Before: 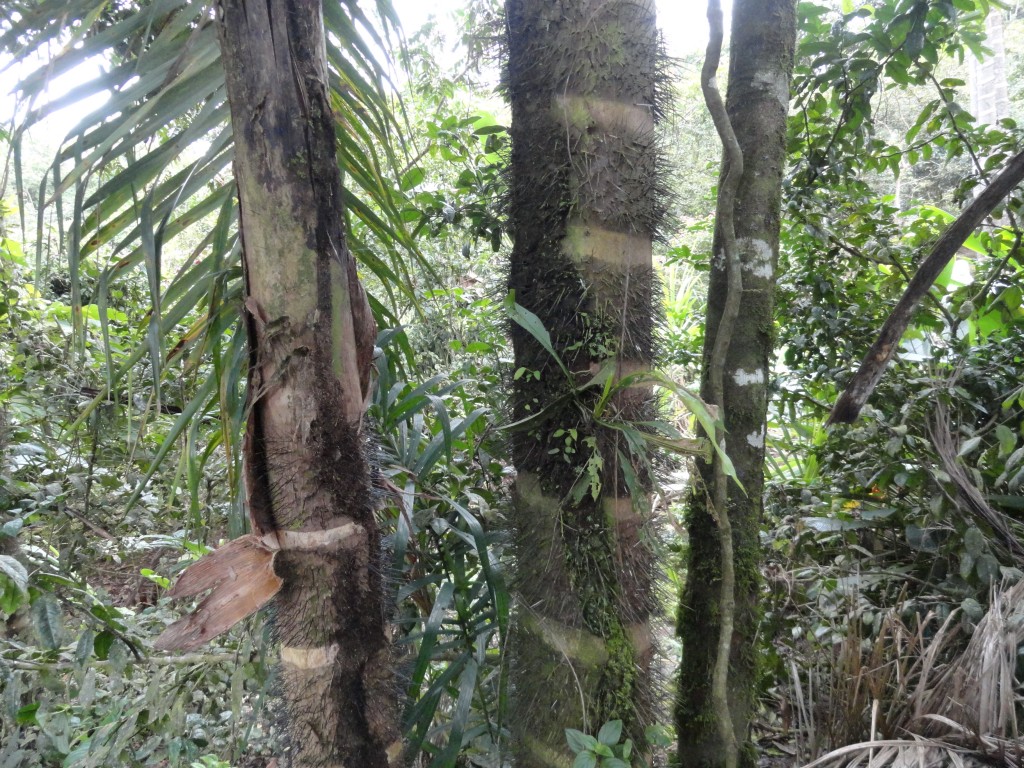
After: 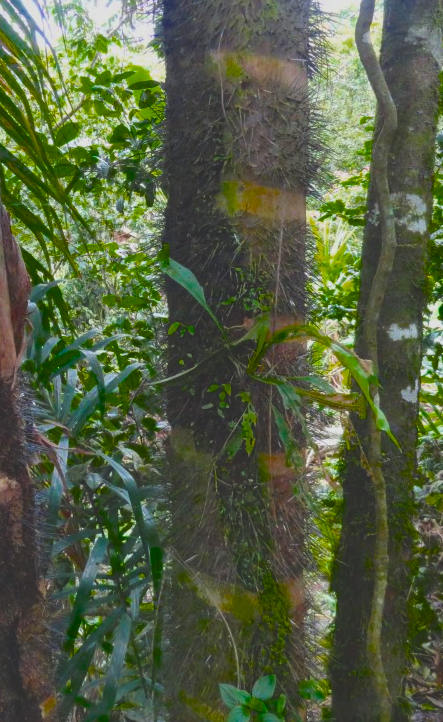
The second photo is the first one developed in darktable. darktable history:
local contrast: highlights 105%, shadows 98%, detail 119%, midtone range 0.2
color balance rgb: perceptual saturation grading › global saturation 63.684%, perceptual saturation grading › highlights 59.335%, perceptual saturation grading › mid-tones 49.78%, perceptual saturation grading › shadows 49.219%, global vibrance 16.319%, saturation formula JzAzBz (2021)
exposure: black level correction -0.035, exposure -0.495 EV, compensate highlight preservation false
crop: left 33.816%, top 5.956%, right 22.854%
